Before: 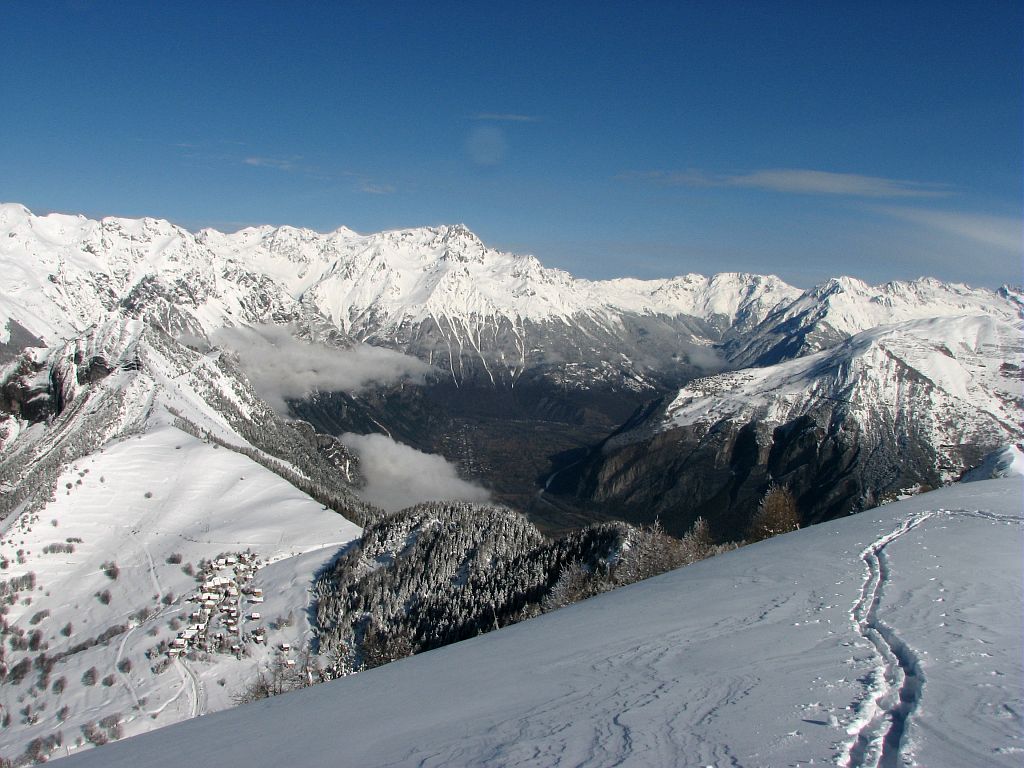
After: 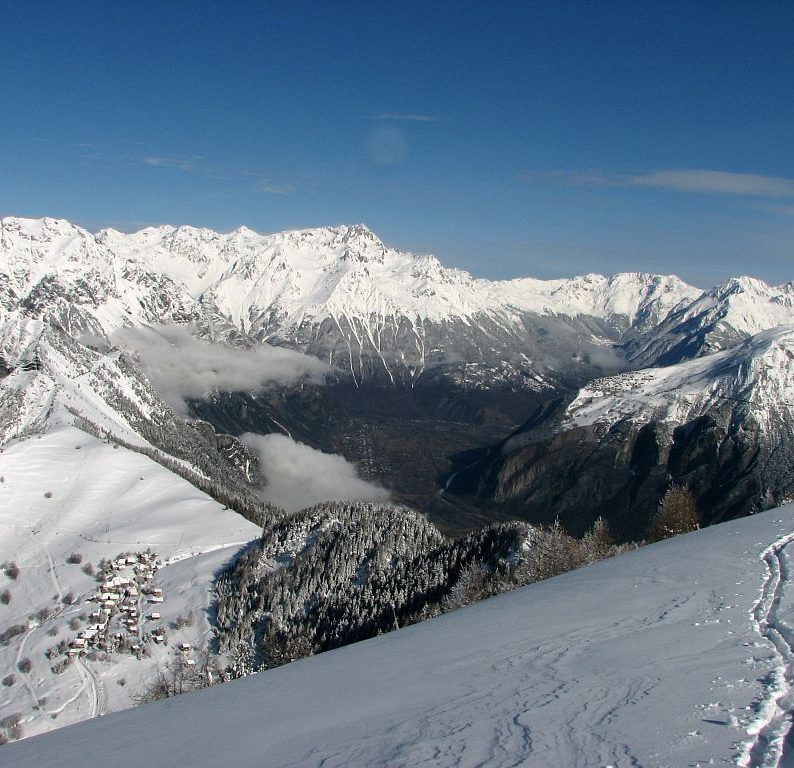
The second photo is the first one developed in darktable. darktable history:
crop: left 9.853%, right 12.535%
